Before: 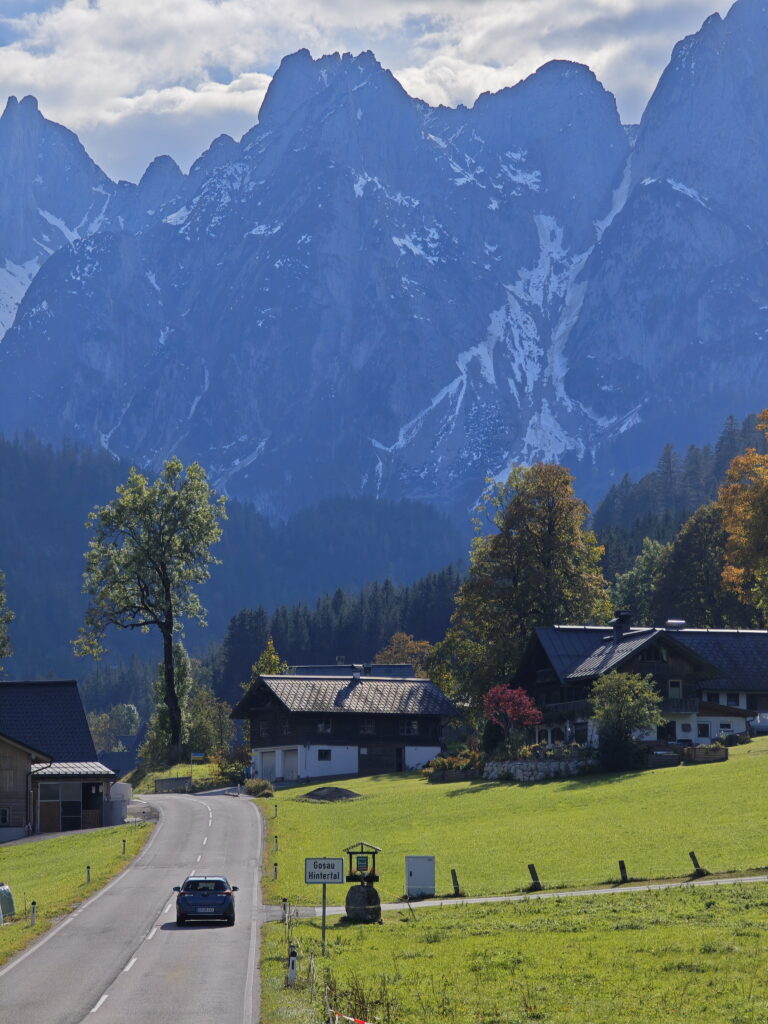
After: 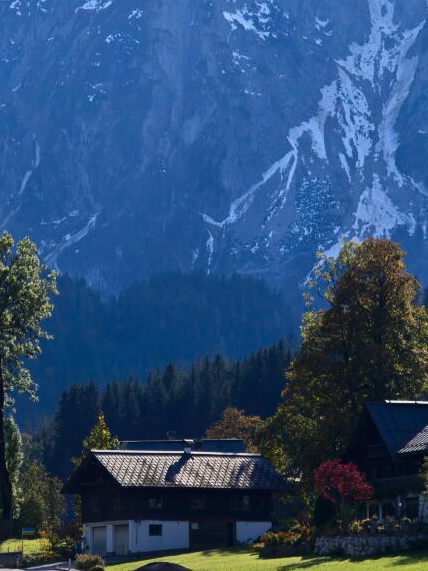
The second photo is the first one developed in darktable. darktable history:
contrast brightness saturation: contrast 0.28
crop and rotate: left 22.13%, top 22.054%, right 22.026%, bottom 22.102%
